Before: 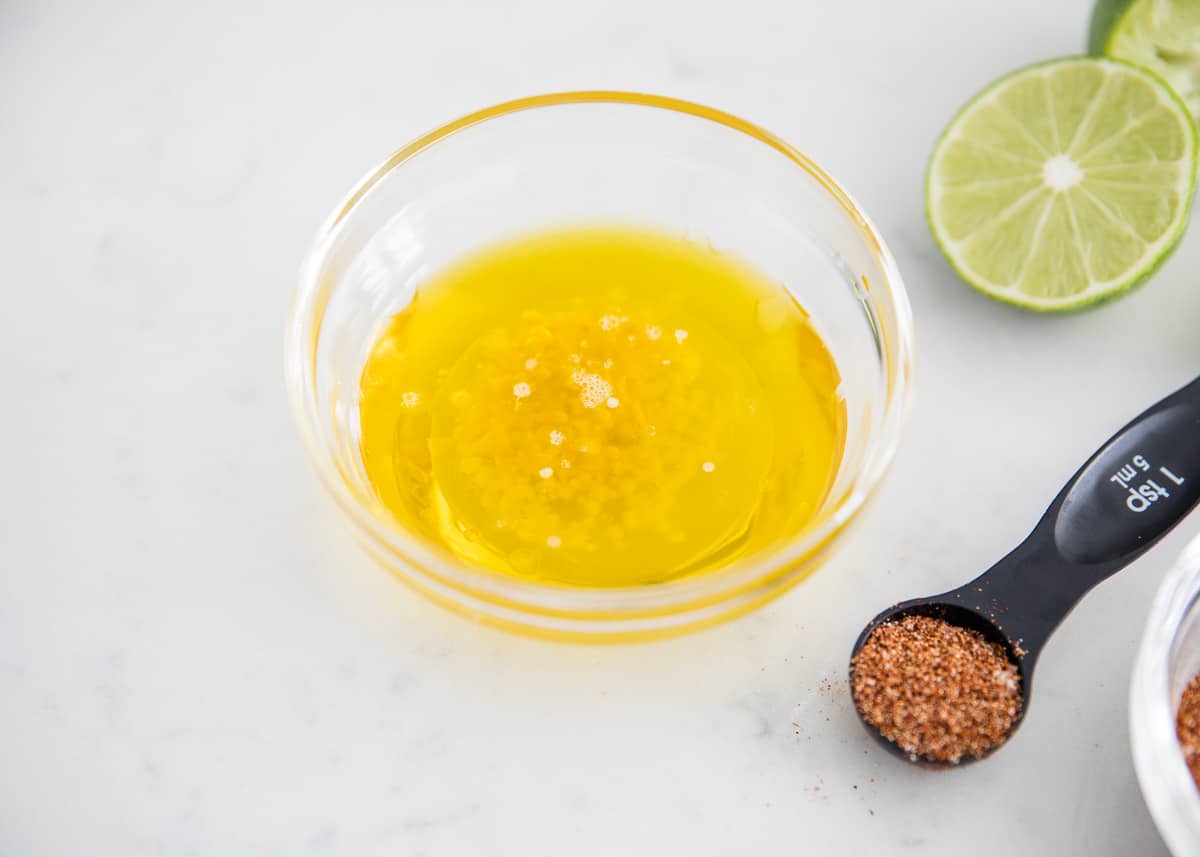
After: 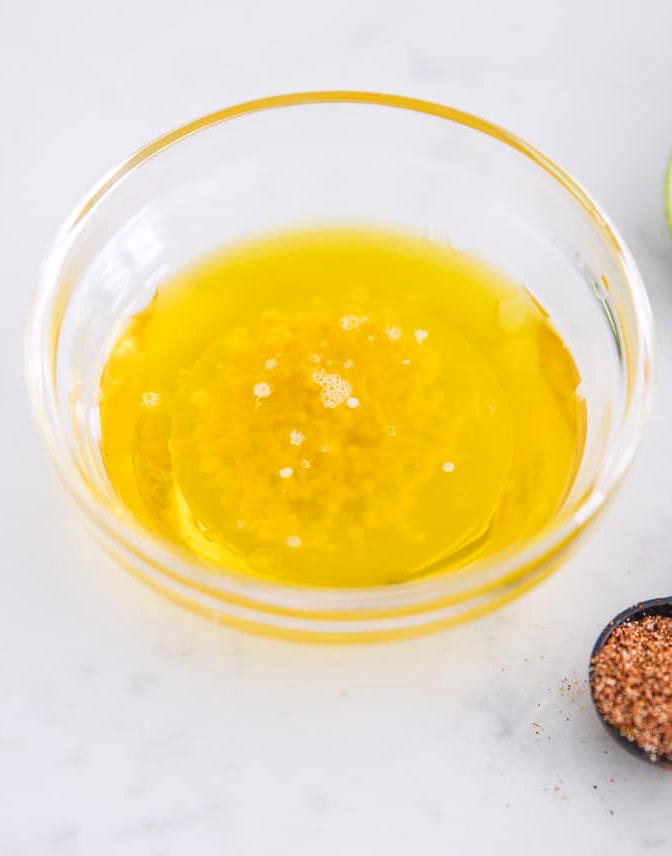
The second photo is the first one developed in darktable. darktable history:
white balance: red 1.009, blue 1.027
crop: left 21.674%, right 22.086%
local contrast: detail 110%
